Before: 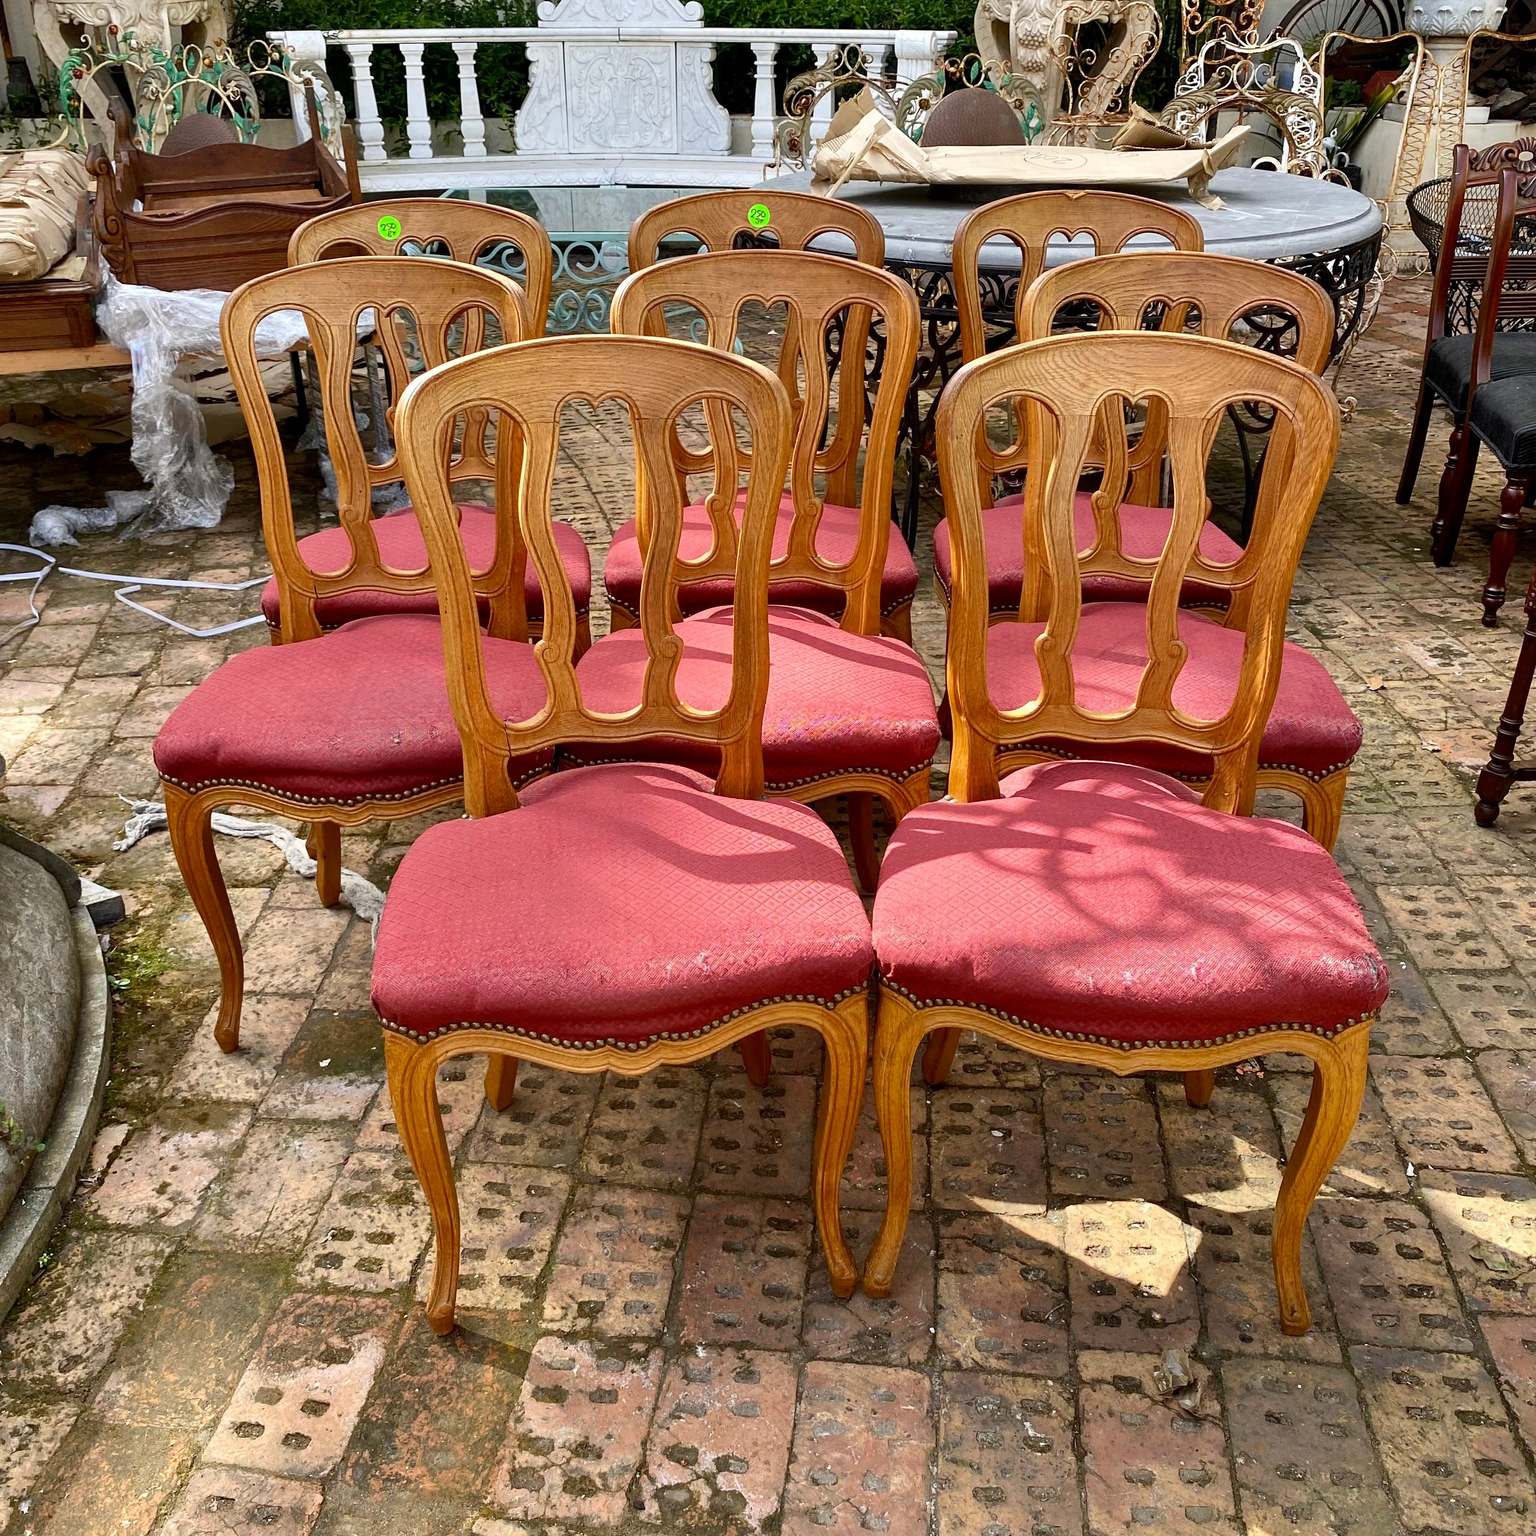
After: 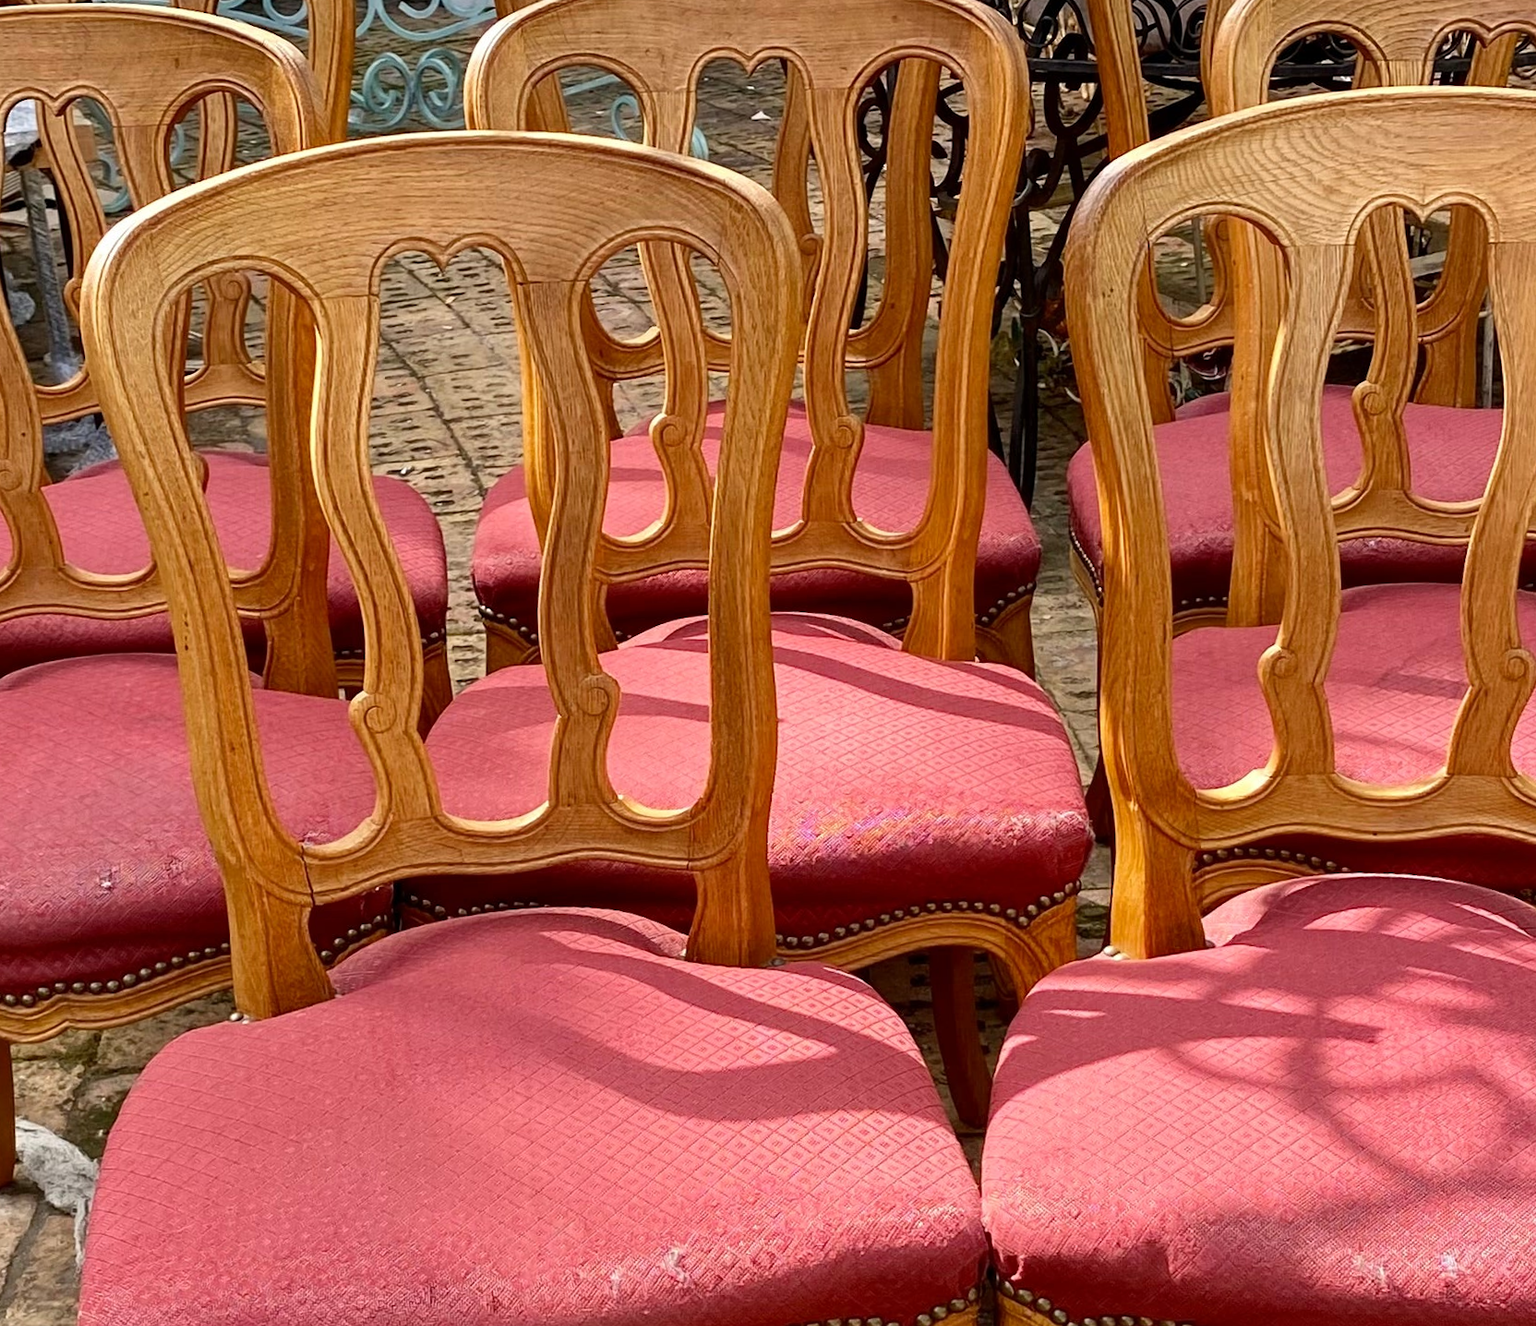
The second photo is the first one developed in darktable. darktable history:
rotate and perspective: rotation -2.12°, lens shift (vertical) 0.009, lens shift (horizontal) -0.008, automatic cropping original format, crop left 0.036, crop right 0.964, crop top 0.05, crop bottom 0.959
crop: left 20.932%, top 15.471%, right 21.848%, bottom 34.081%
